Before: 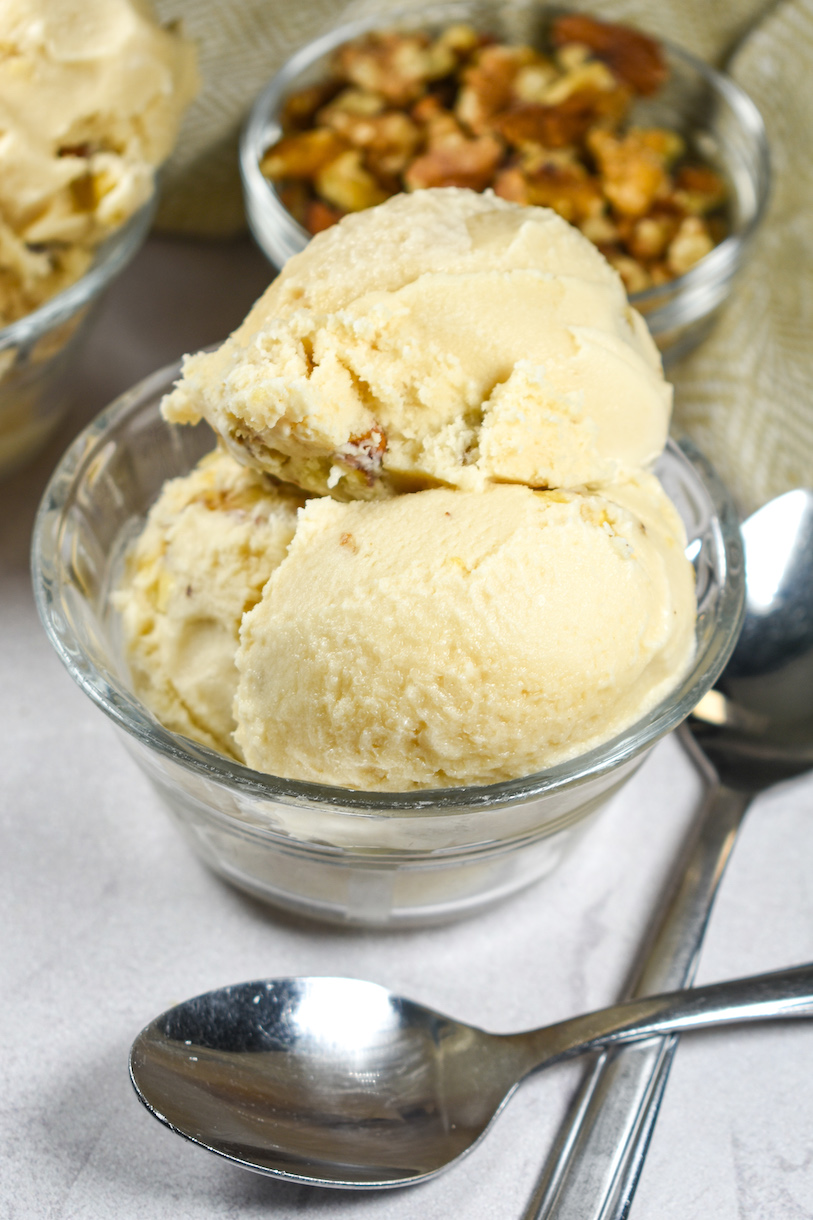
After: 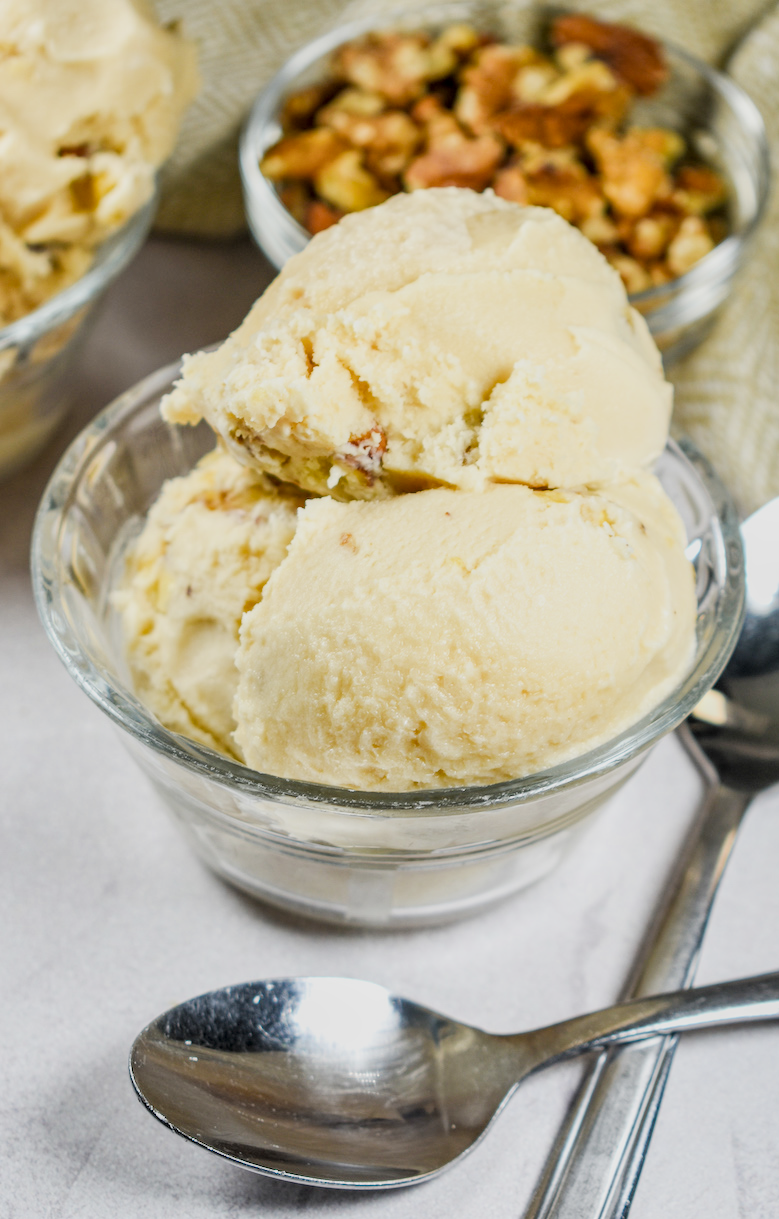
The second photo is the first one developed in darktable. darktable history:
shadows and highlights: radius 125.46, shadows 30.51, highlights -30.51, low approximation 0.01, soften with gaussian
filmic rgb: black relative exposure -7.32 EV, white relative exposure 5.09 EV, hardness 3.2
exposure: black level correction 0, exposure 0.7 EV, compensate exposure bias true, compensate highlight preservation false
local contrast: on, module defaults
crop: right 4.126%, bottom 0.031%
